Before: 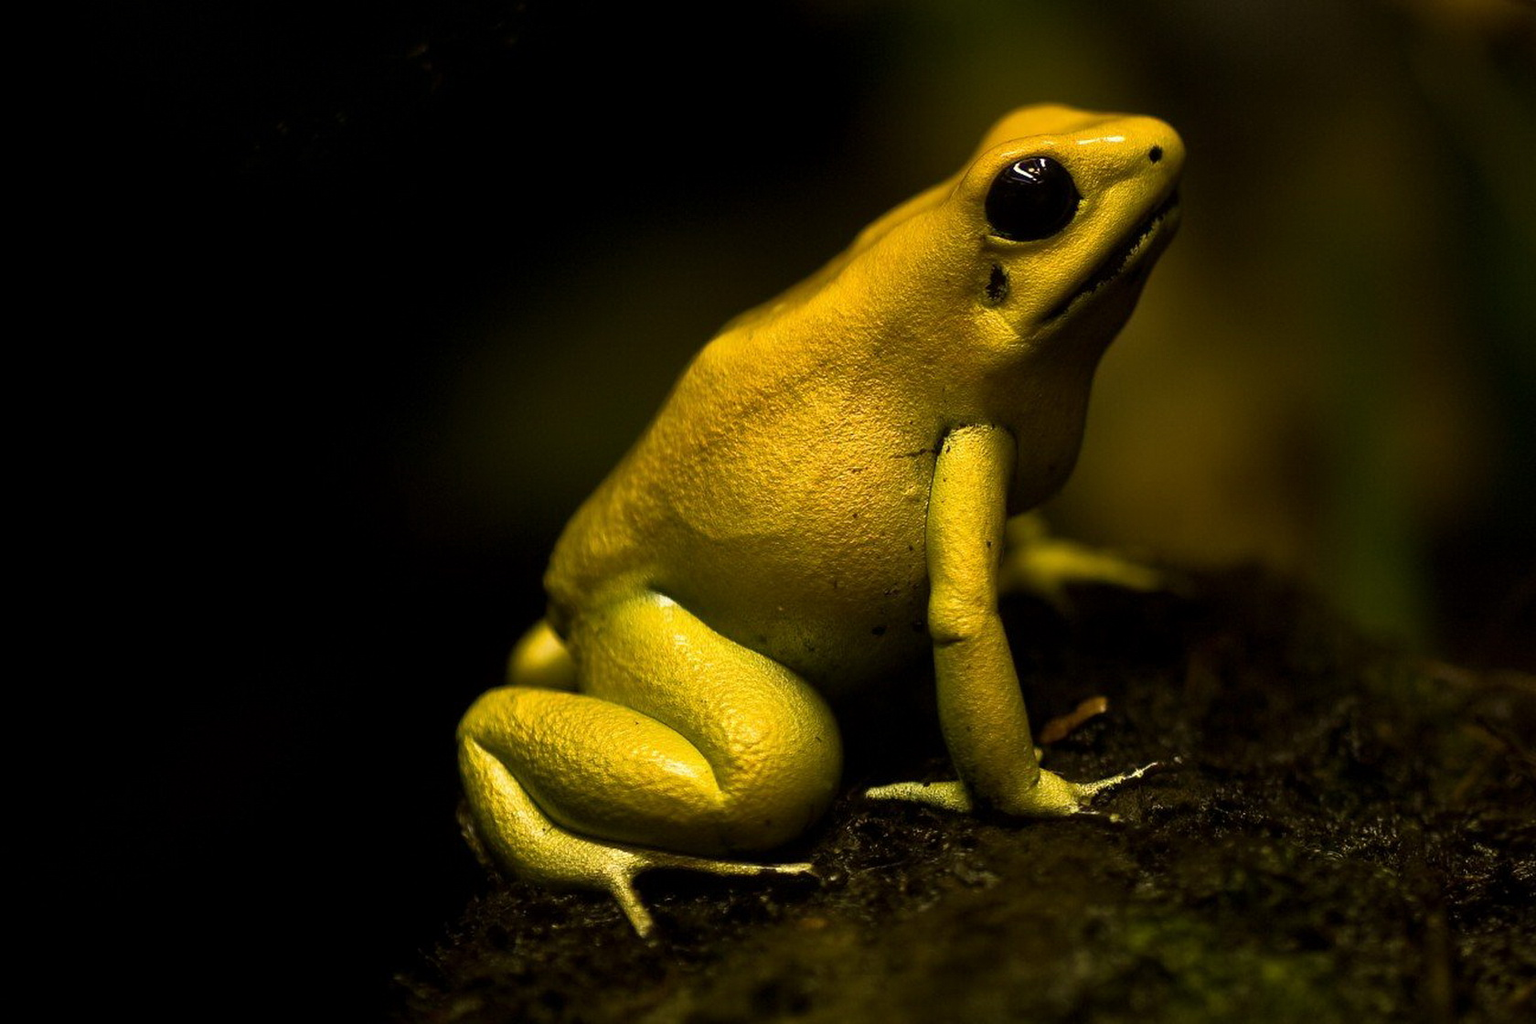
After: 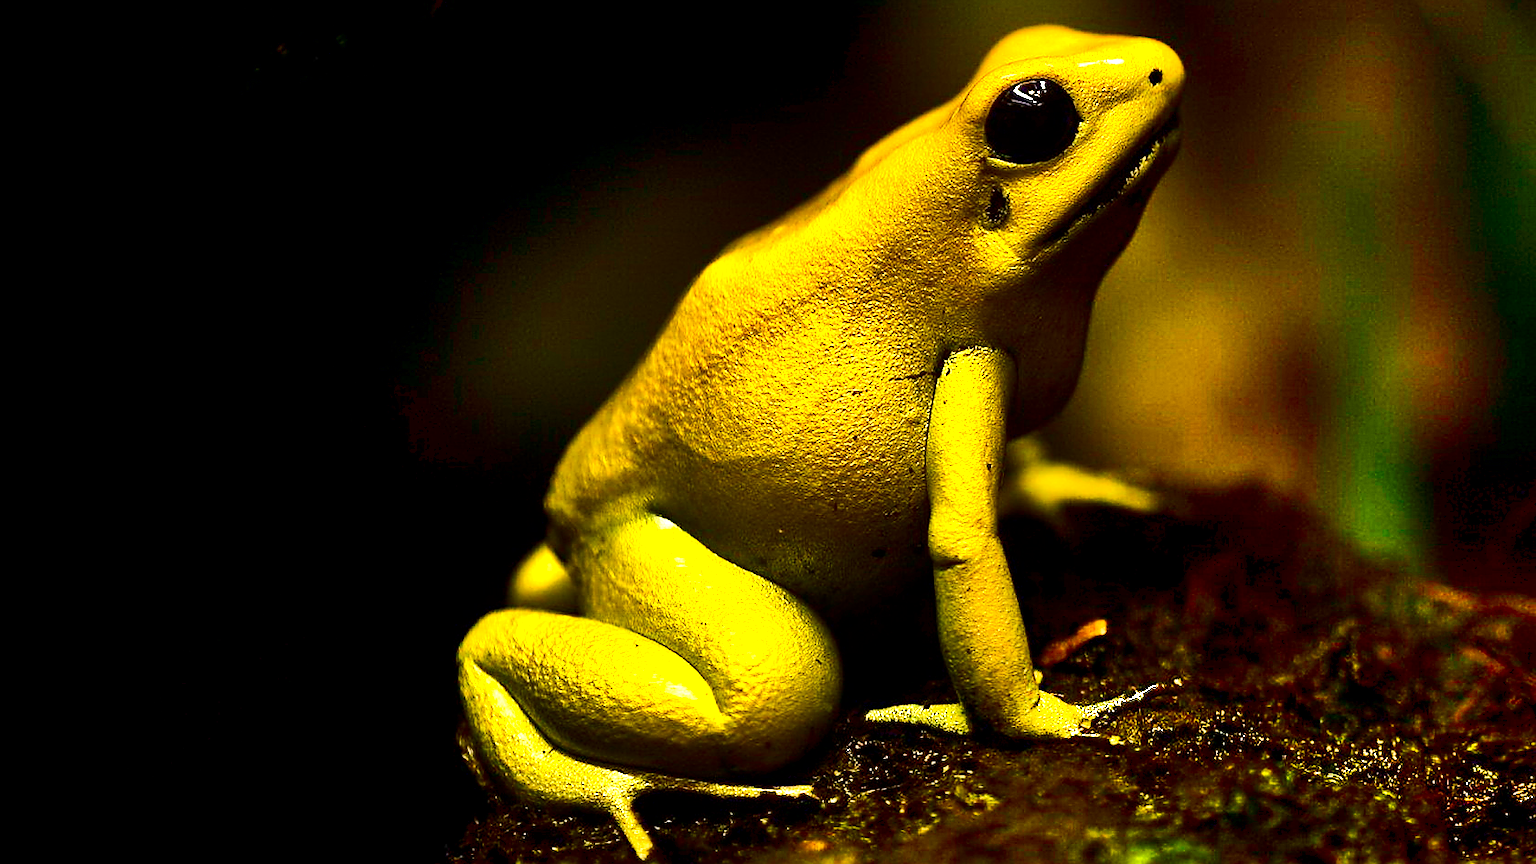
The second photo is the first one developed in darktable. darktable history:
crop: top 7.595%, bottom 7.992%
sharpen: radius 1.396, amount 1.248, threshold 0.765
contrast brightness saturation: contrast 0.219, brightness -0.188, saturation 0.24
shadows and highlights: shadows 76.37, highlights -25.76, soften with gaussian
exposure: black level correction 0.001, exposure 1.132 EV, compensate highlight preservation false
